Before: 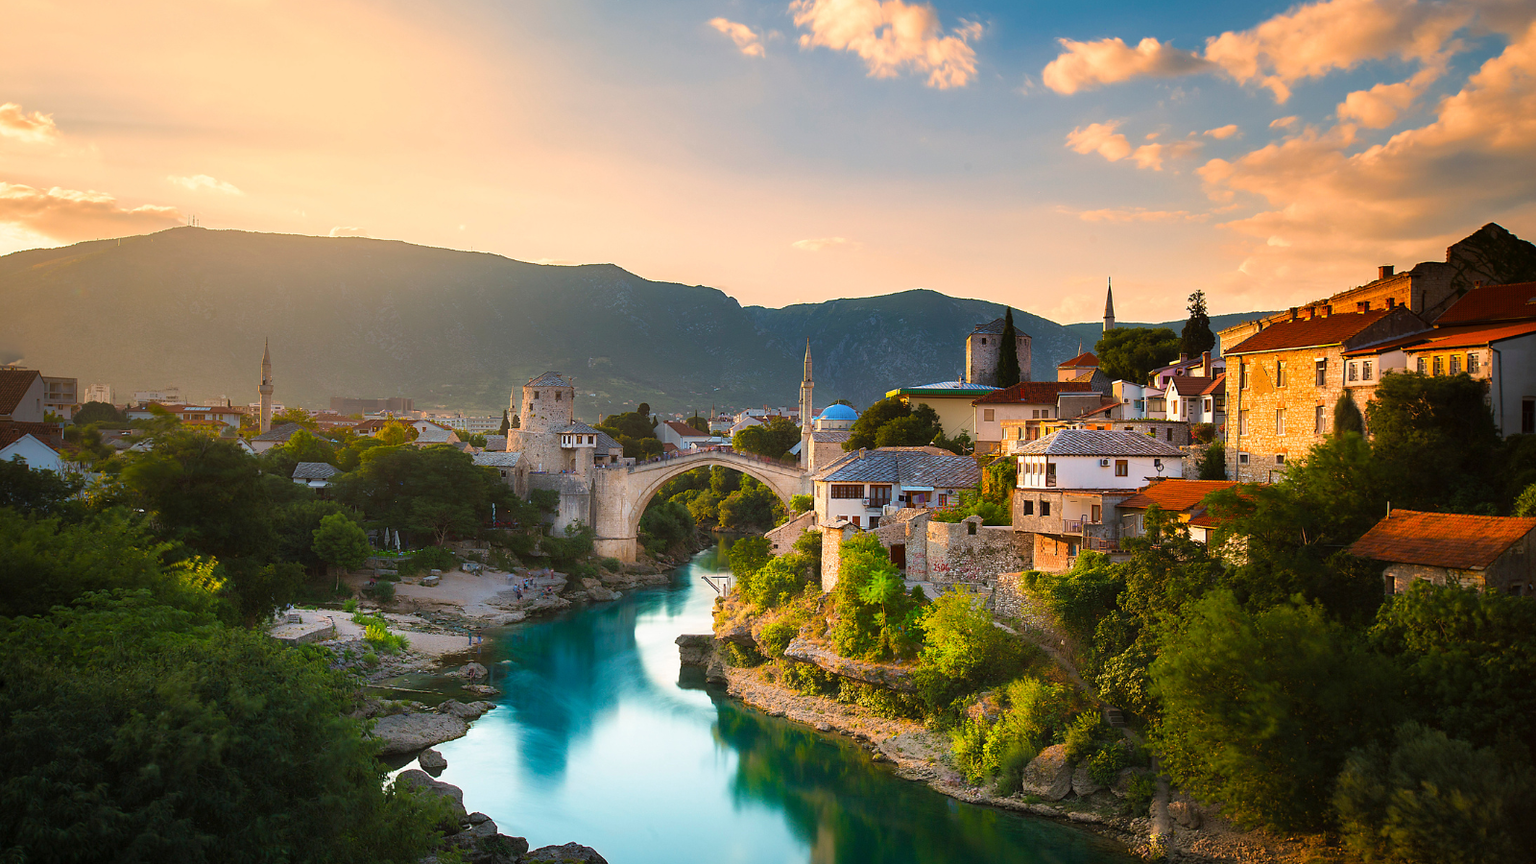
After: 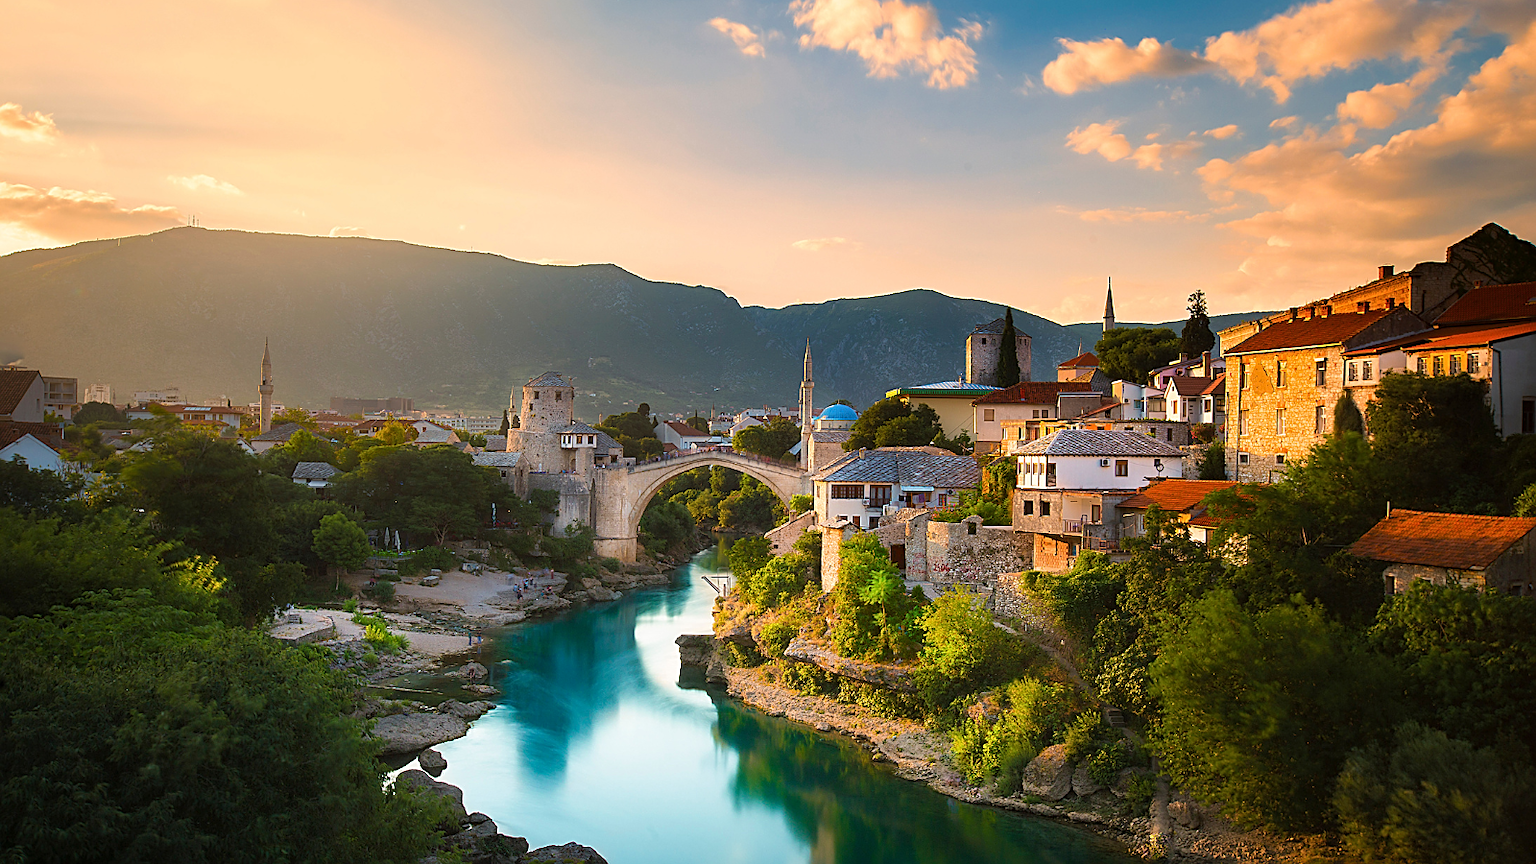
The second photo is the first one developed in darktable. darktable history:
color zones: curves: ch0 [(0, 0.5) (0.143, 0.5) (0.286, 0.5) (0.429, 0.5) (0.571, 0.5) (0.714, 0.476) (0.857, 0.5) (1, 0.5)]; ch2 [(0, 0.5) (0.143, 0.5) (0.286, 0.5) (0.429, 0.5) (0.571, 0.5) (0.714, 0.487) (0.857, 0.5) (1, 0.5)]
sharpen: on, module defaults
